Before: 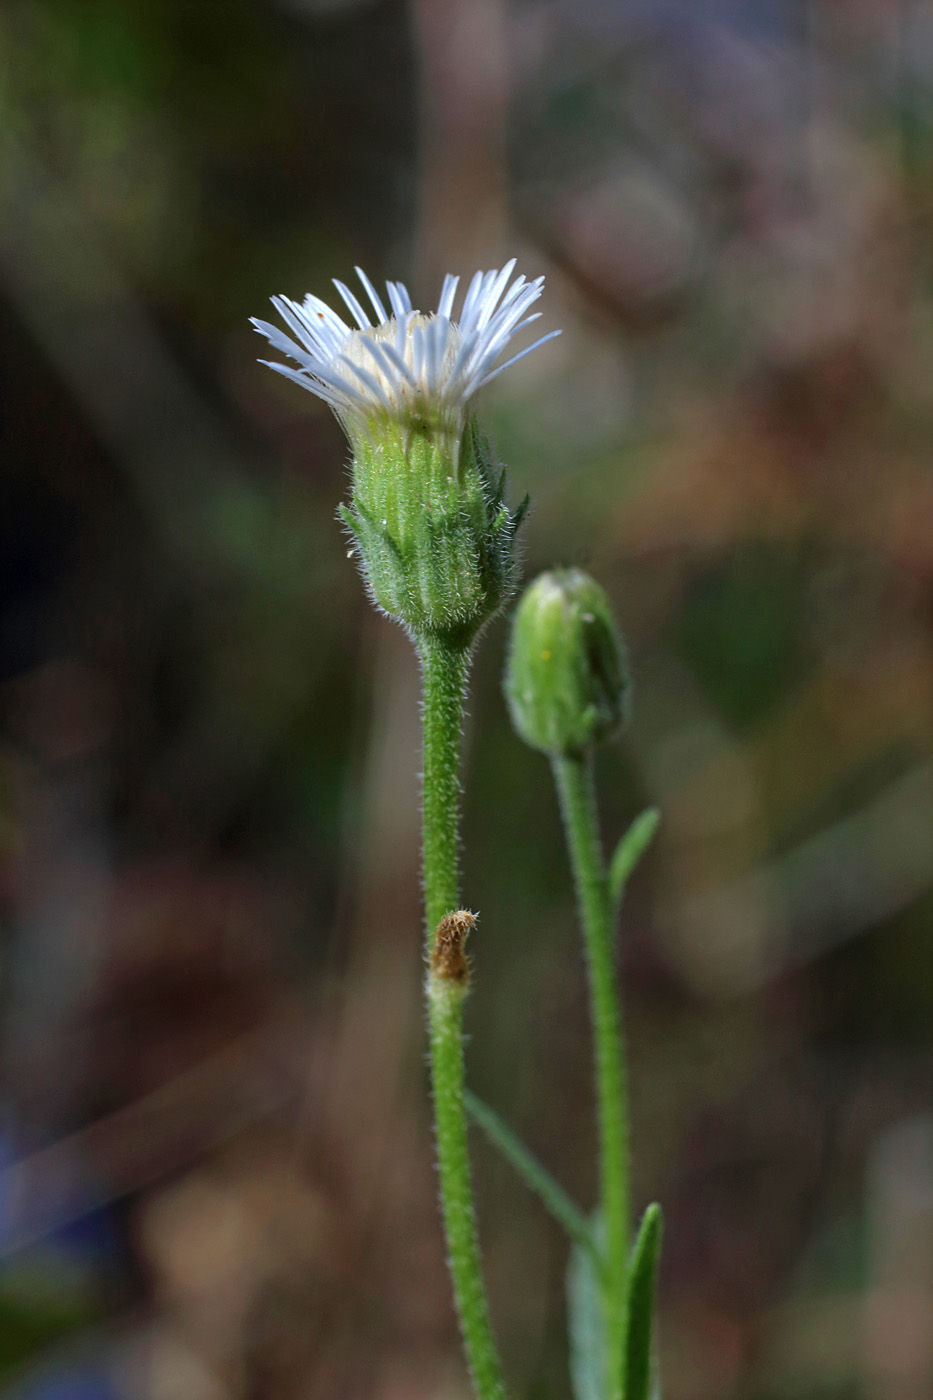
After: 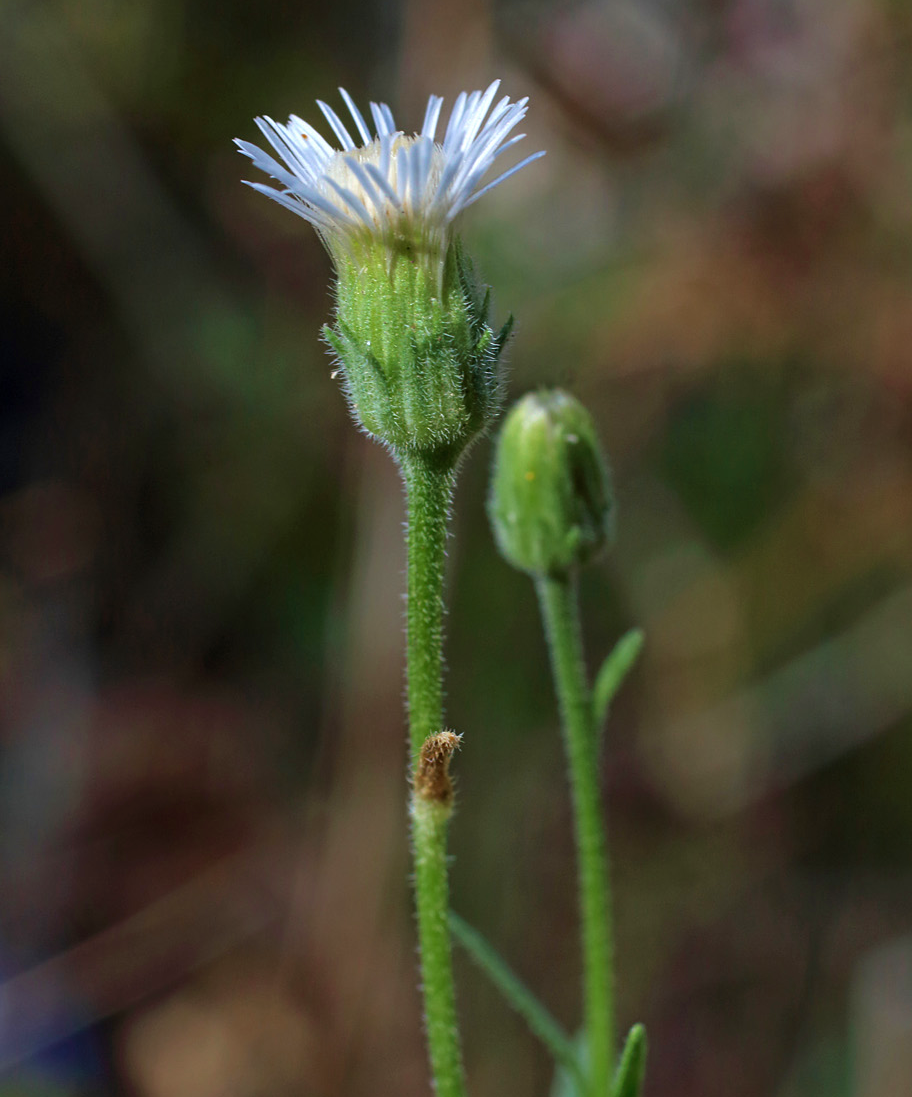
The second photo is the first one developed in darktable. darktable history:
crop and rotate: left 1.86%, top 12.849%, right 0.29%, bottom 8.725%
velvia: on, module defaults
